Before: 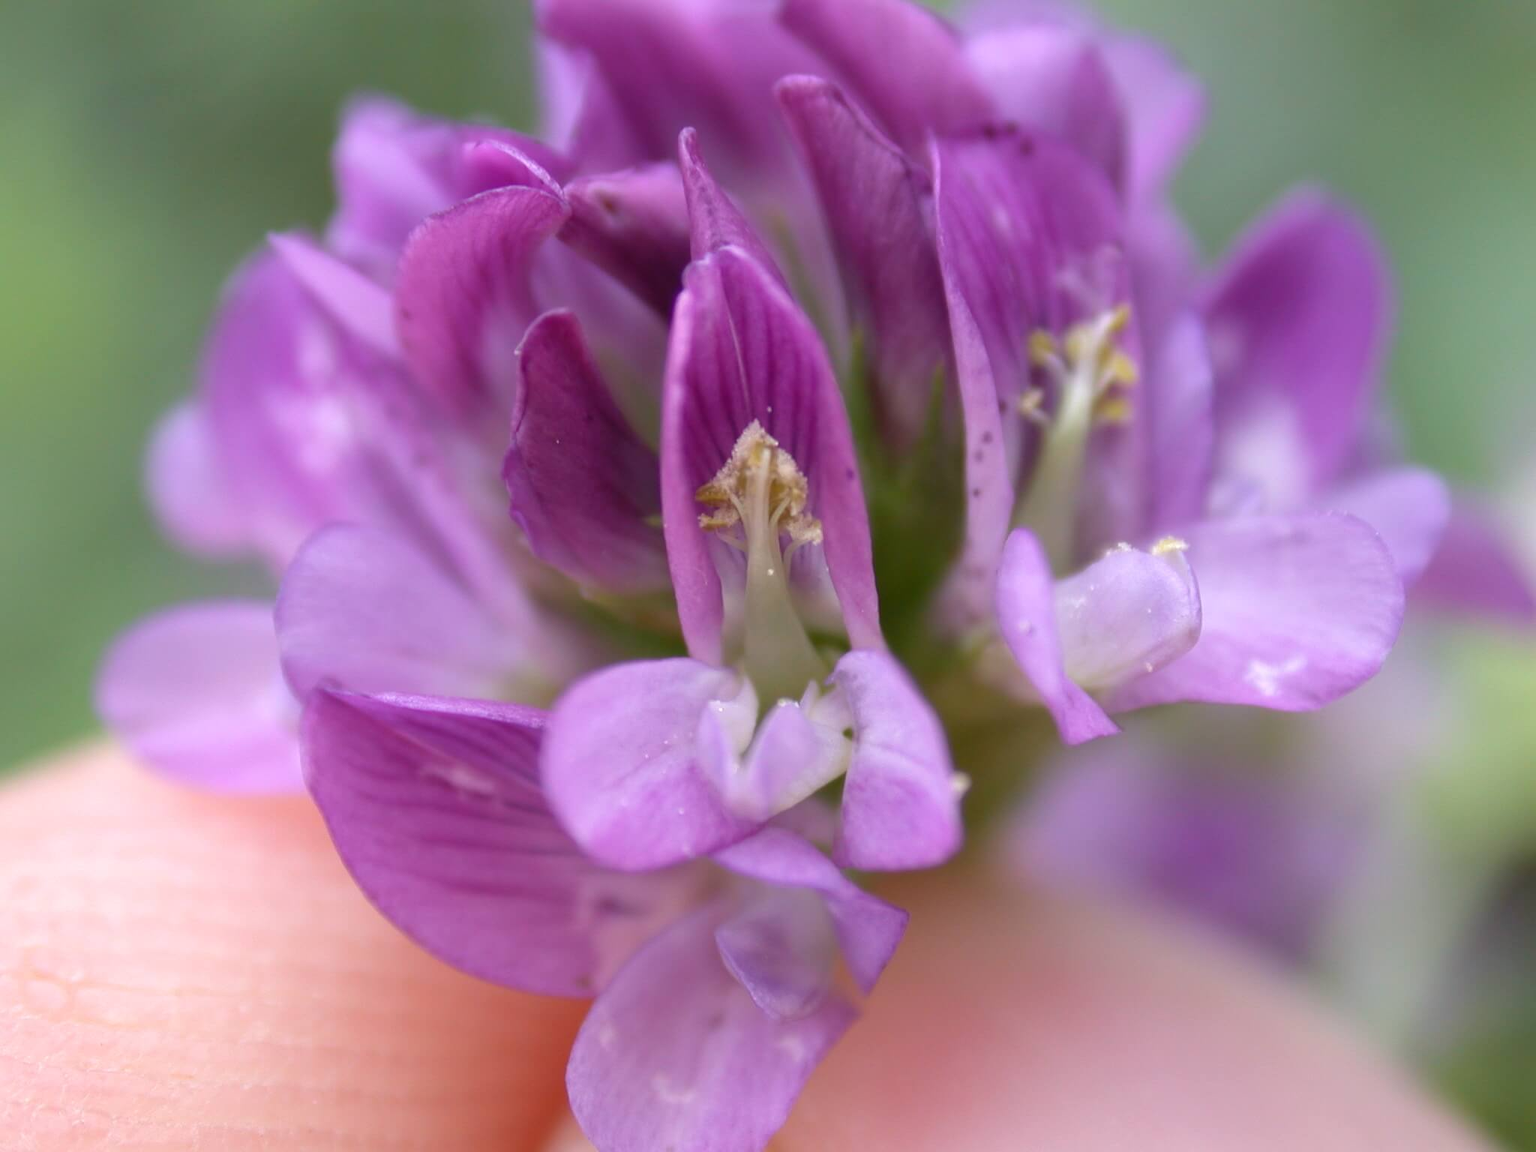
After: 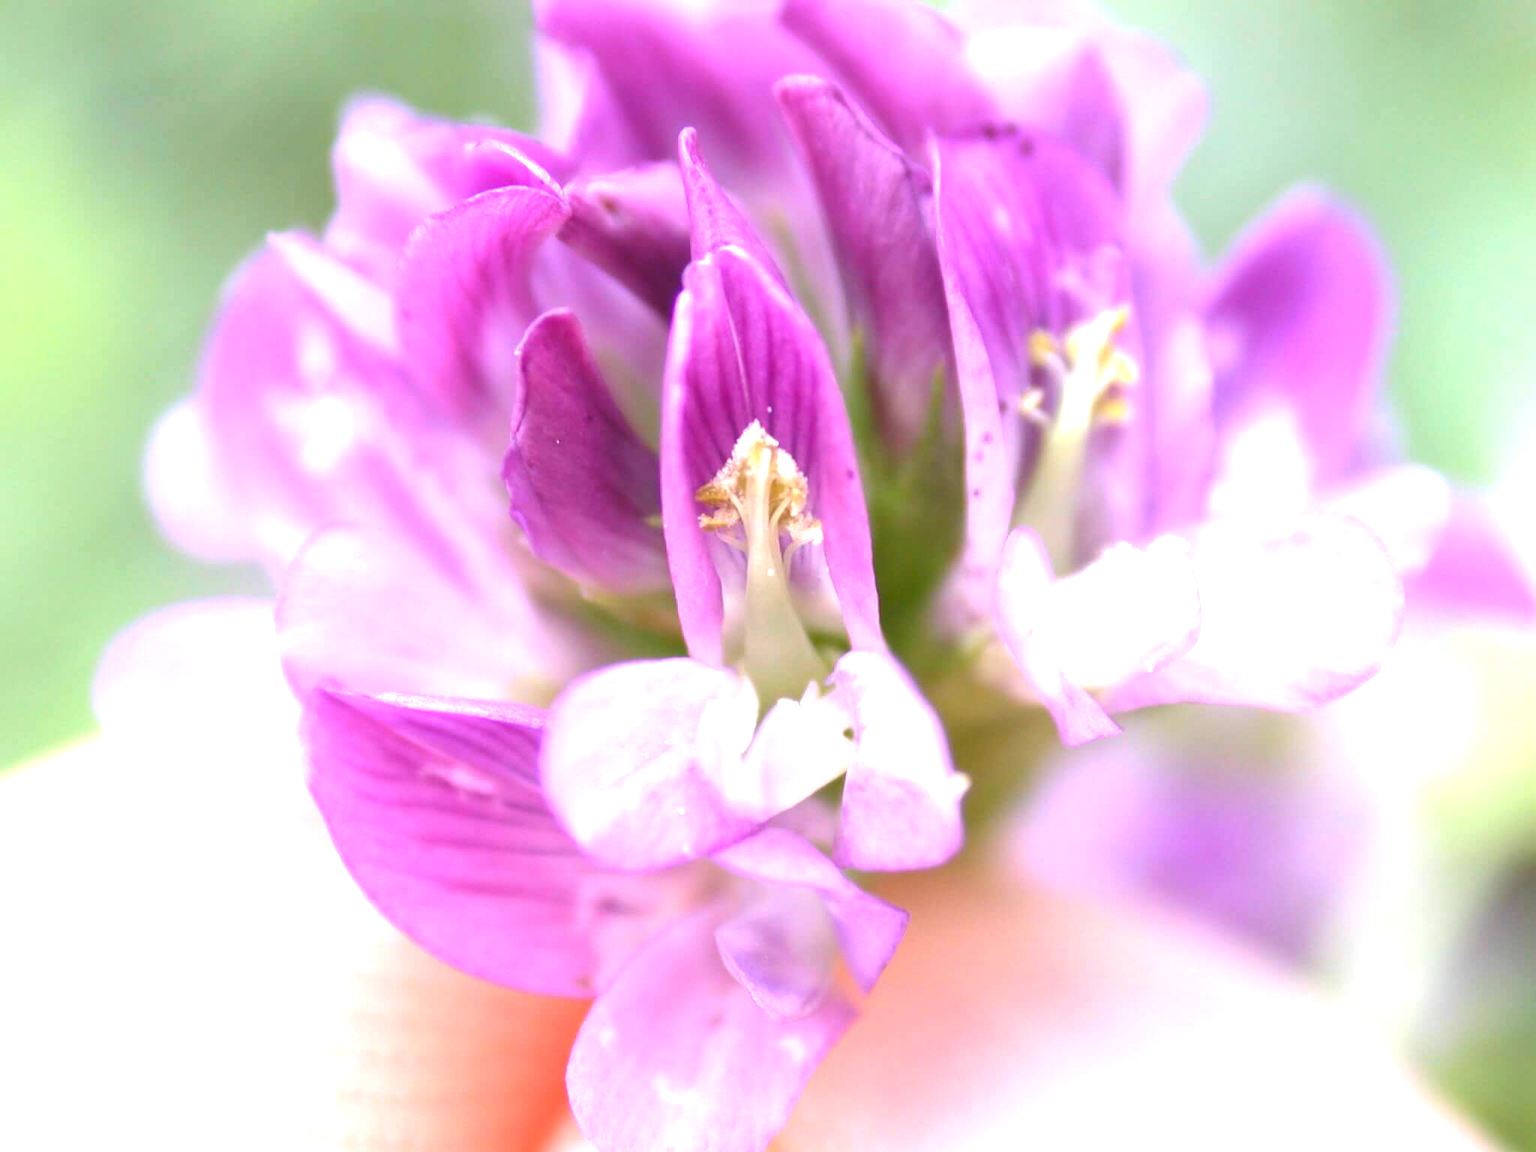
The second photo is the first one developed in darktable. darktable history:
exposure: black level correction 0, exposure 1.611 EV, compensate exposure bias true, compensate highlight preservation false
